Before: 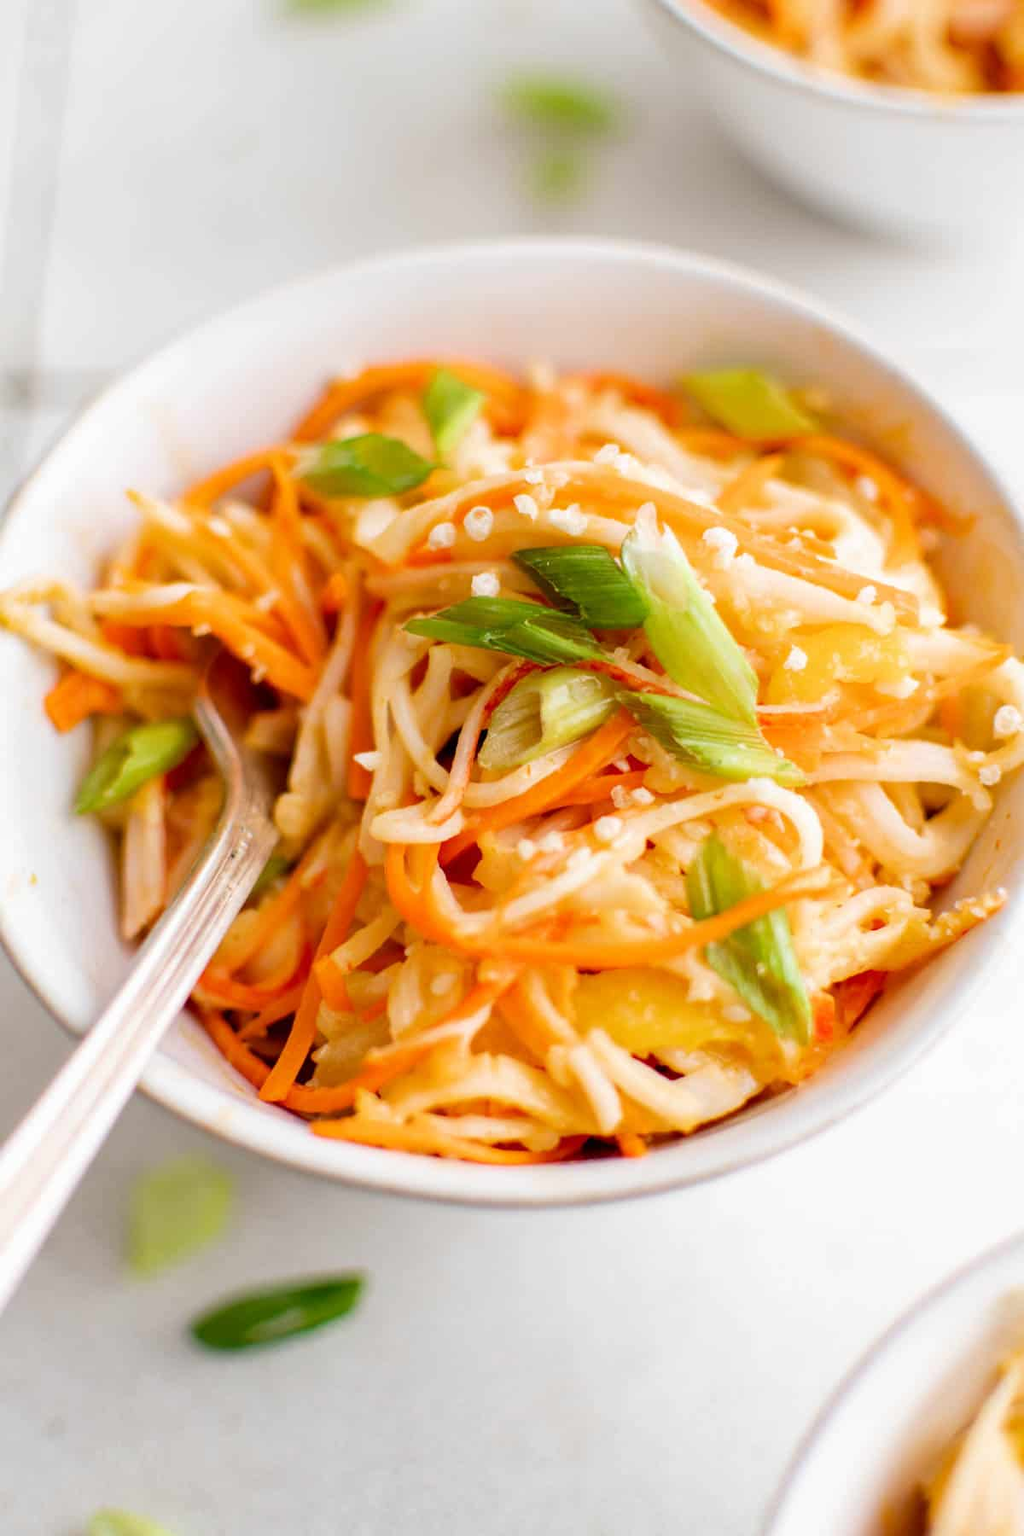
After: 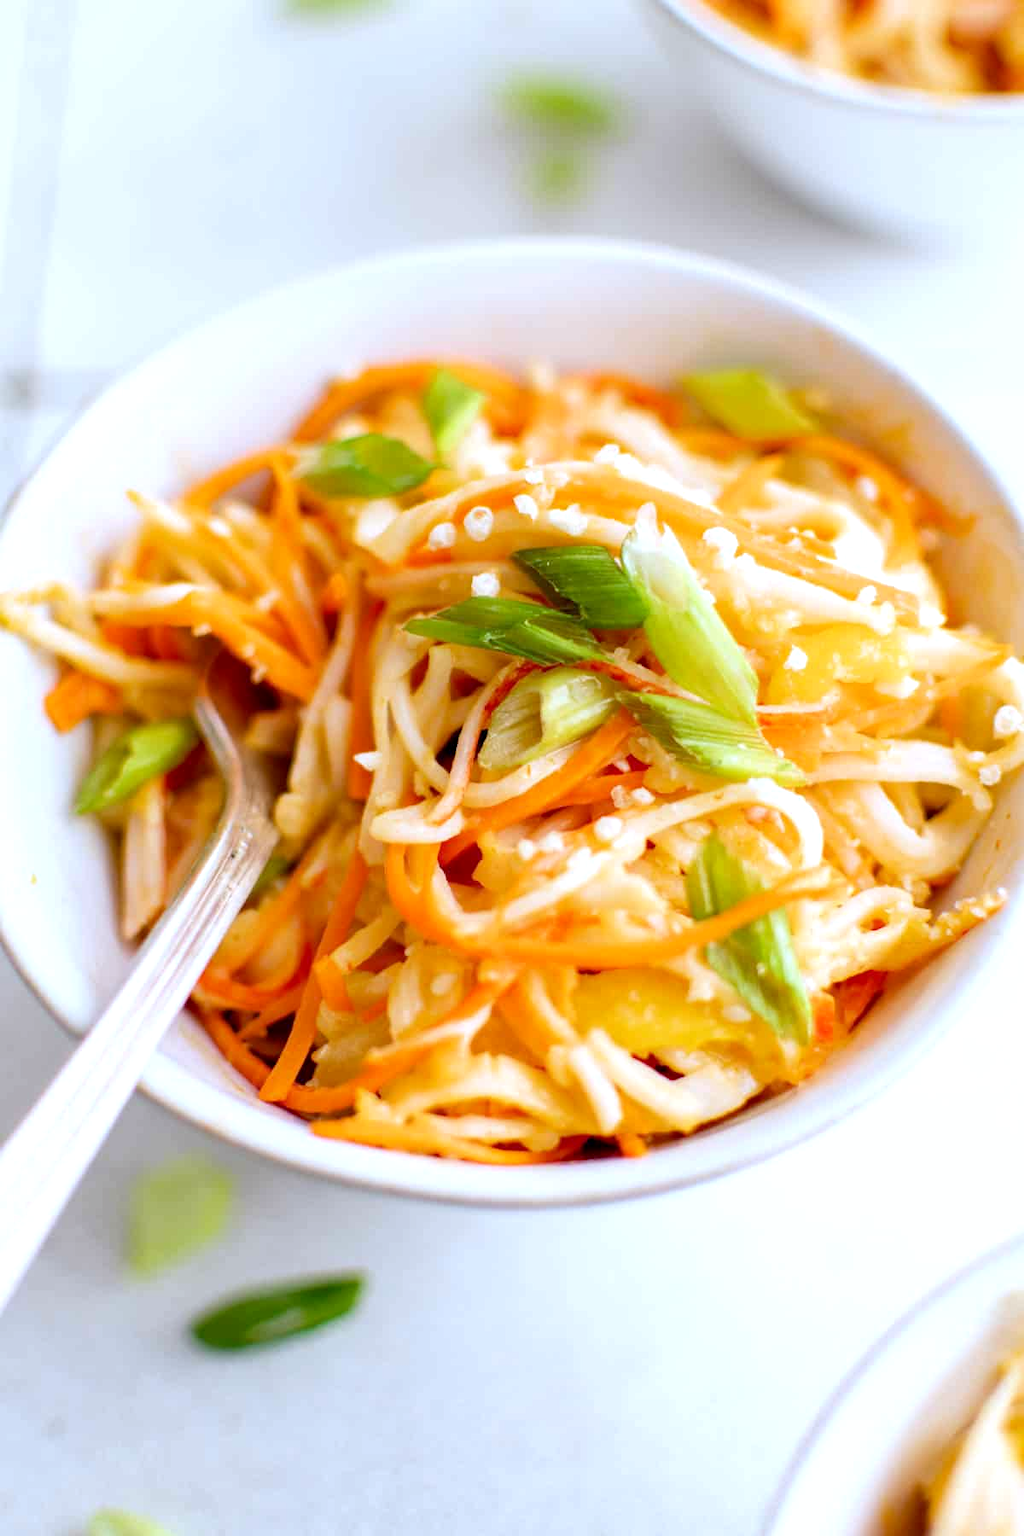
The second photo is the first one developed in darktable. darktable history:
exposure: black level correction 0.001, exposure 0.3 EV, compensate highlight preservation false
white balance: red 0.931, blue 1.11
